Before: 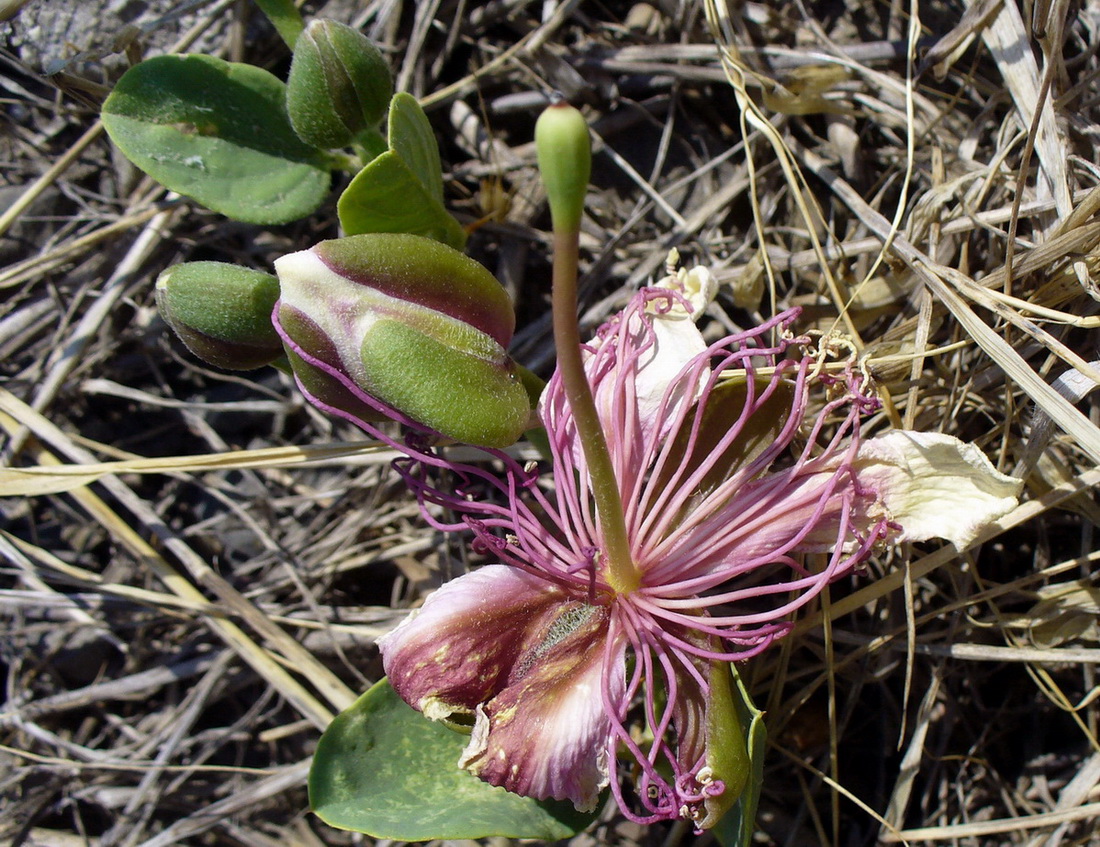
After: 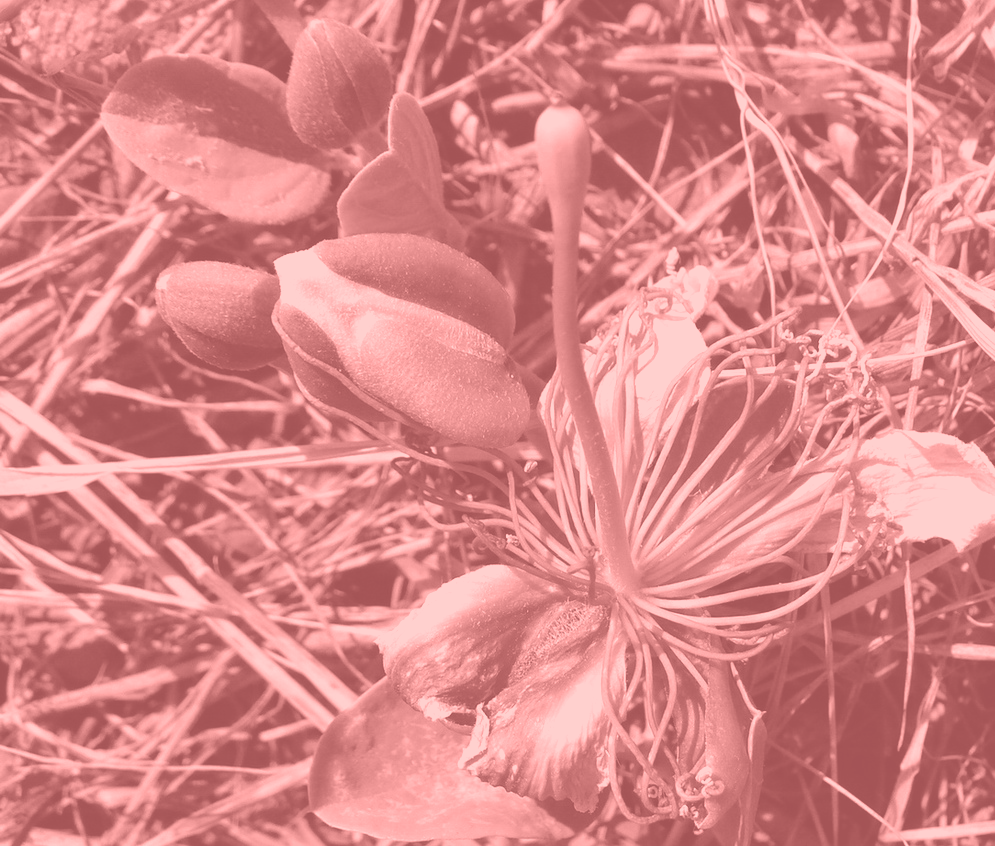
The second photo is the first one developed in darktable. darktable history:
crop: right 9.509%, bottom 0.031%
shadows and highlights: radius 108.52, shadows 23.73, highlights -59.32, low approximation 0.01, soften with gaussian
exposure: black level correction -0.002, exposure 0.708 EV, compensate exposure bias true, compensate highlight preservation false
colorize: saturation 51%, source mix 50.67%, lightness 50.67%
color balance: lift [1.005, 0.99, 1.007, 1.01], gamma [1, 1.034, 1.032, 0.966], gain [0.873, 1.055, 1.067, 0.933]
